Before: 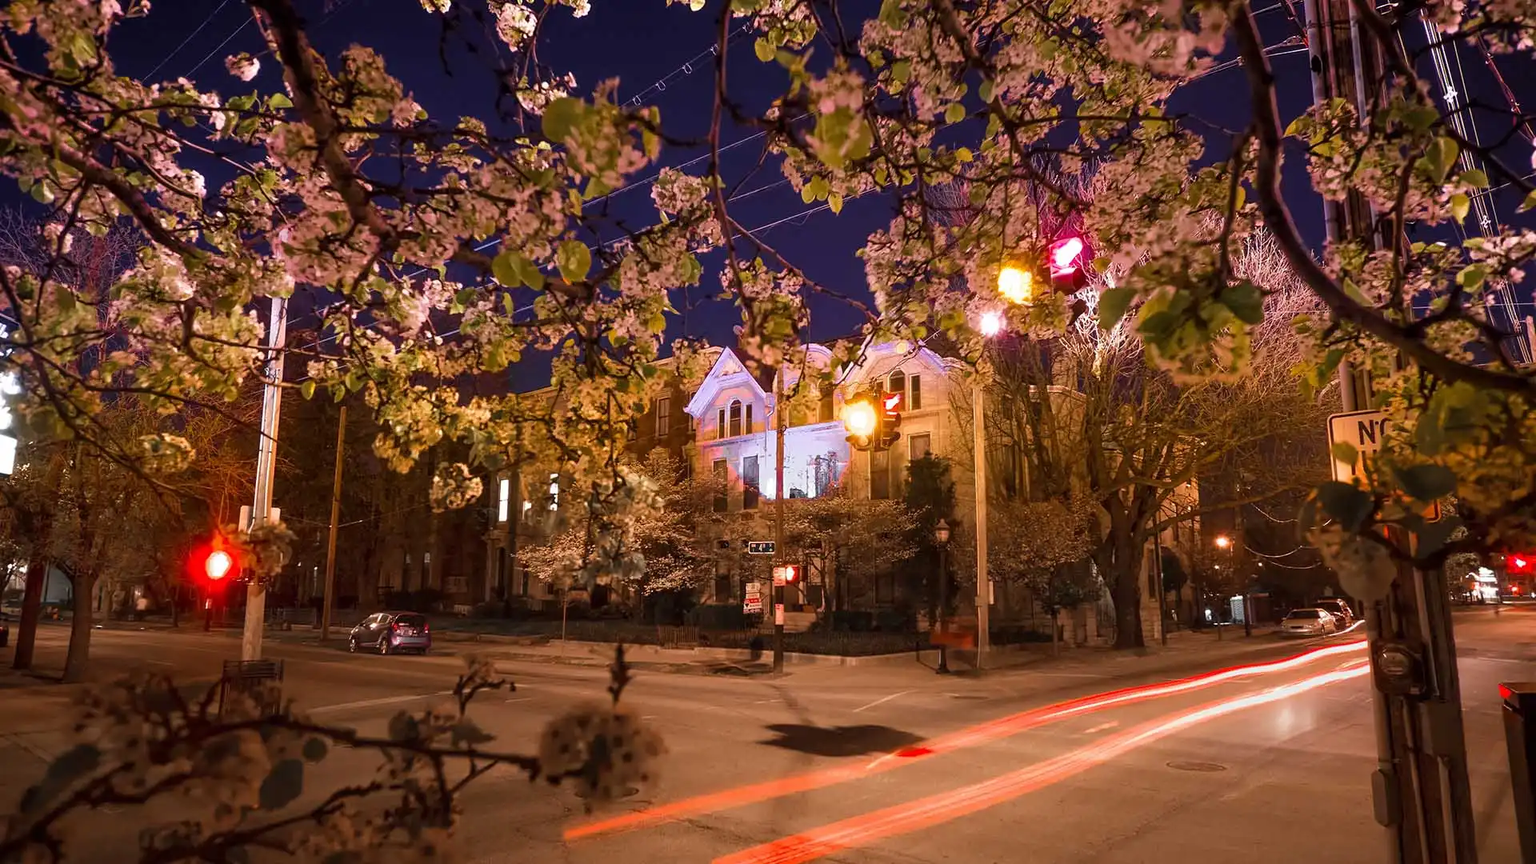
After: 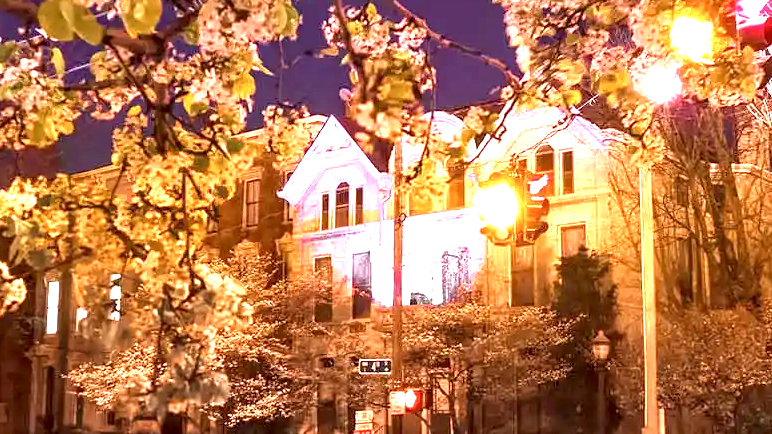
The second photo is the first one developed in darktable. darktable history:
color correction: highlights a* 10.18, highlights b* 9.68, shadows a* 8.94, shadows b* 7.89, saturation 0.825
crop: left 30.058%, top 29.536%, right 29.682%, bottom 30.203%
local contrast: highlights 61%, shadows 108%, detail 107%, midtone range 0.531
exposure: black level correction 0.001, exposure 1.737 EV, compensate exposure bias true, compensate highlight preservation false
